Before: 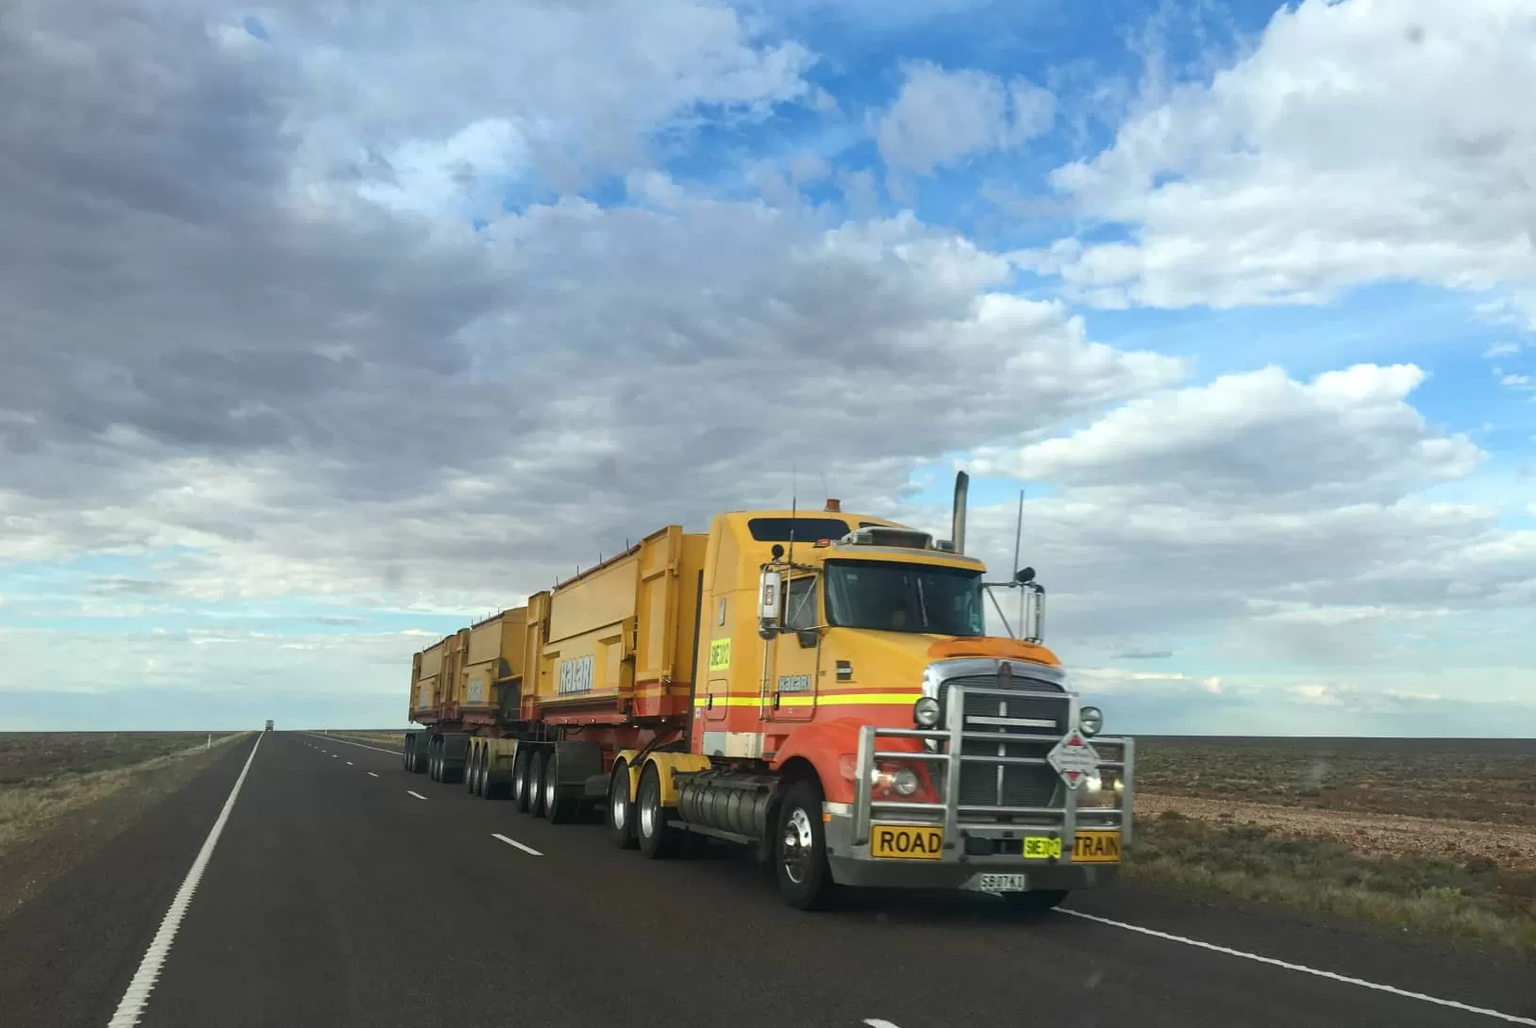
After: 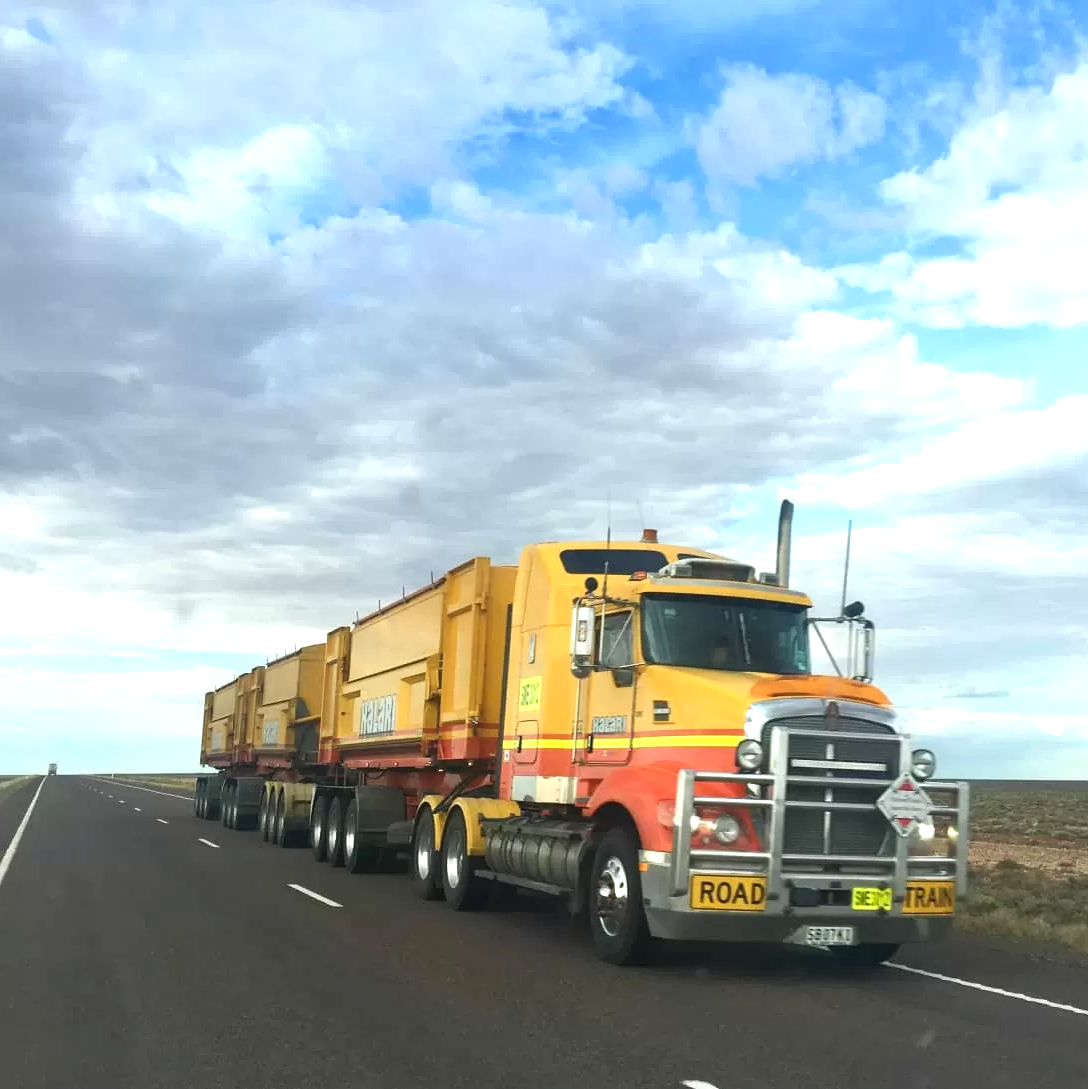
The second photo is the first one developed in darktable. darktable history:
crop and rotate: left 14.414%, right 18.714%
exposure: black level correction 0, exposure 0.699 EV, compensate highlight preservation false
